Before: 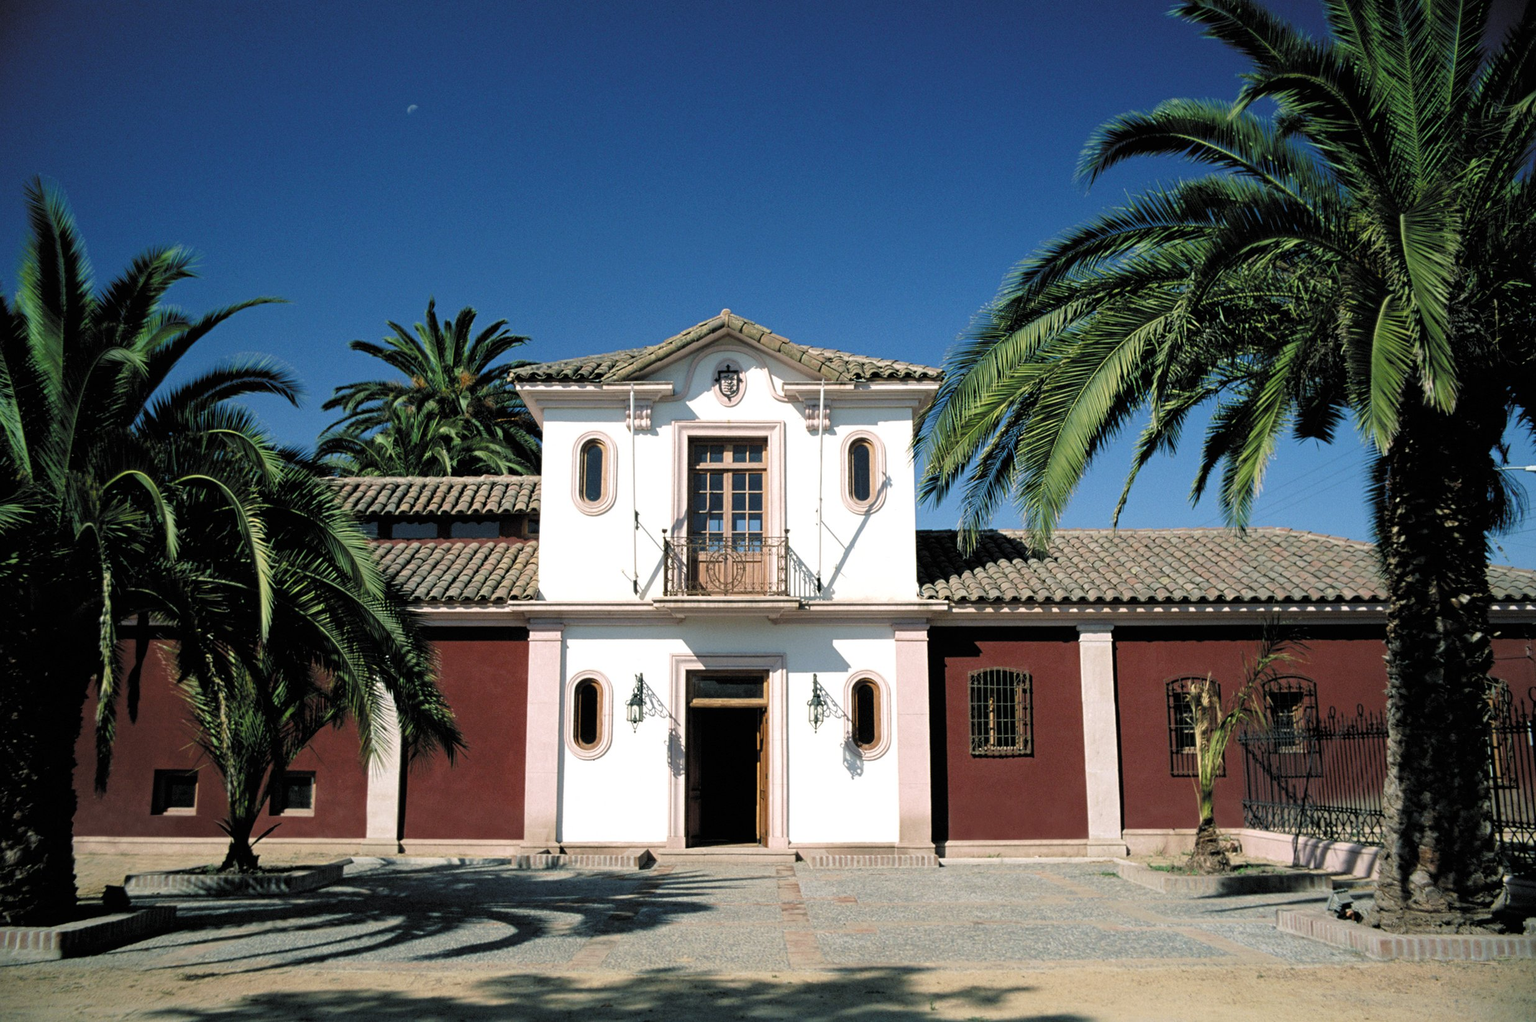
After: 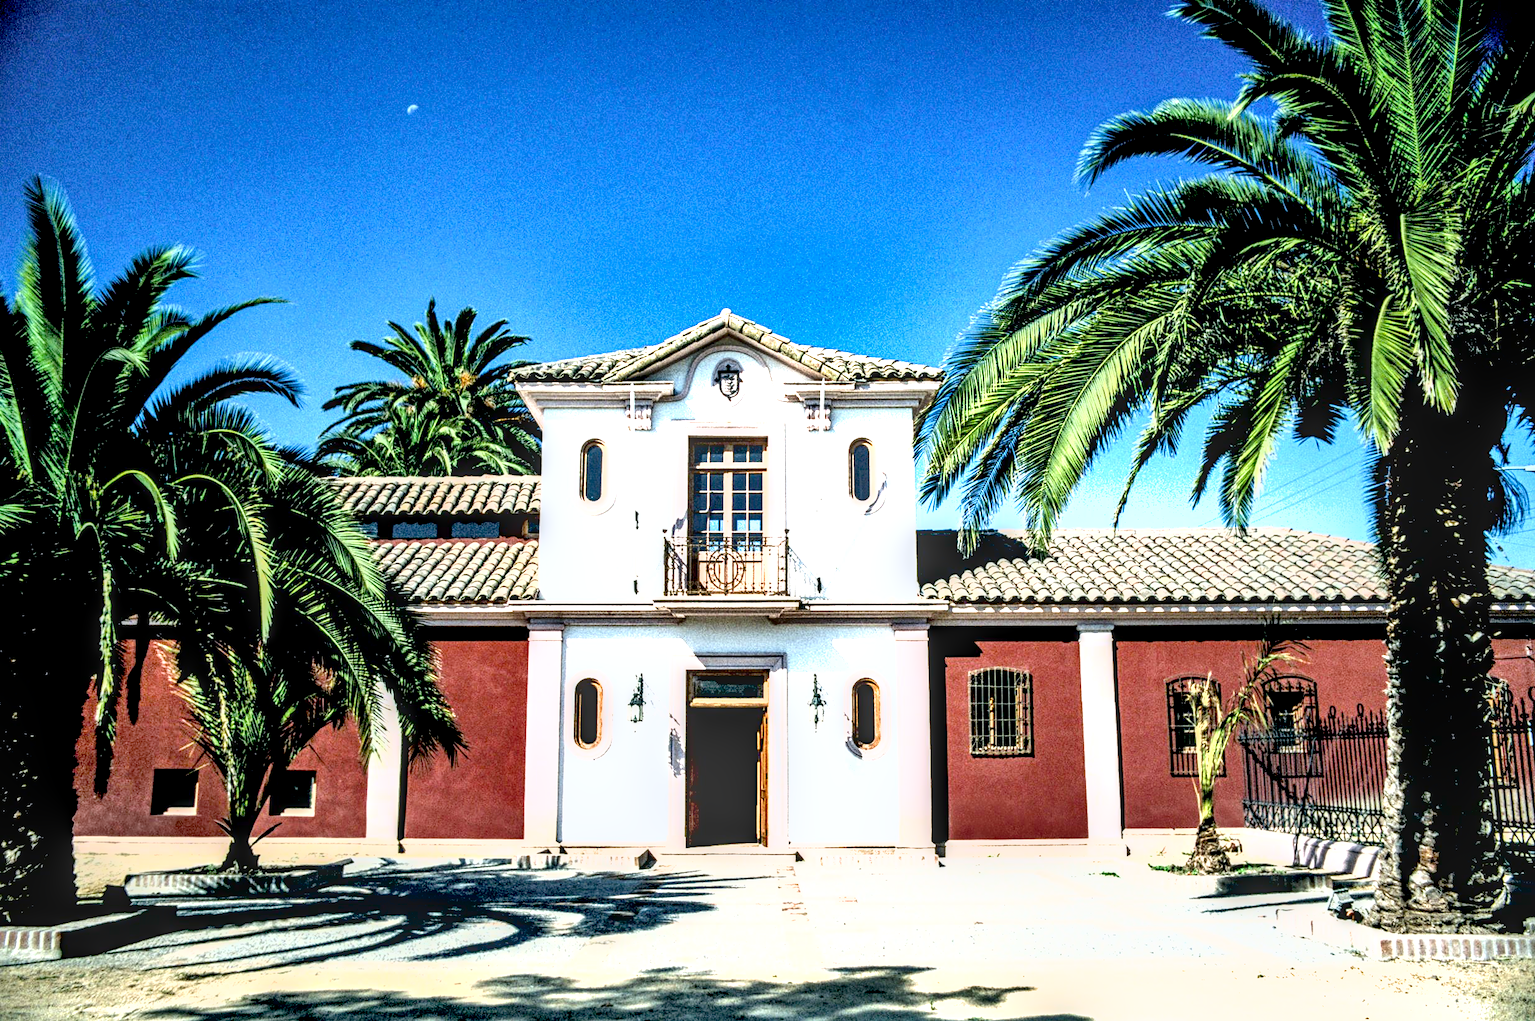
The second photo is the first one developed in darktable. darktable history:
white balance: red 0.976, blue 1.04
local contrast: highlights 0%, shadows 0%, detail 182%
exposure: black level correction 0.016, exposure 1.774 EV, compensate highlight preservation false
shadows and highlights: radius 108.52, shadows 44.07, highlights -67.8, low approximation 0.01, soften with gaussian
